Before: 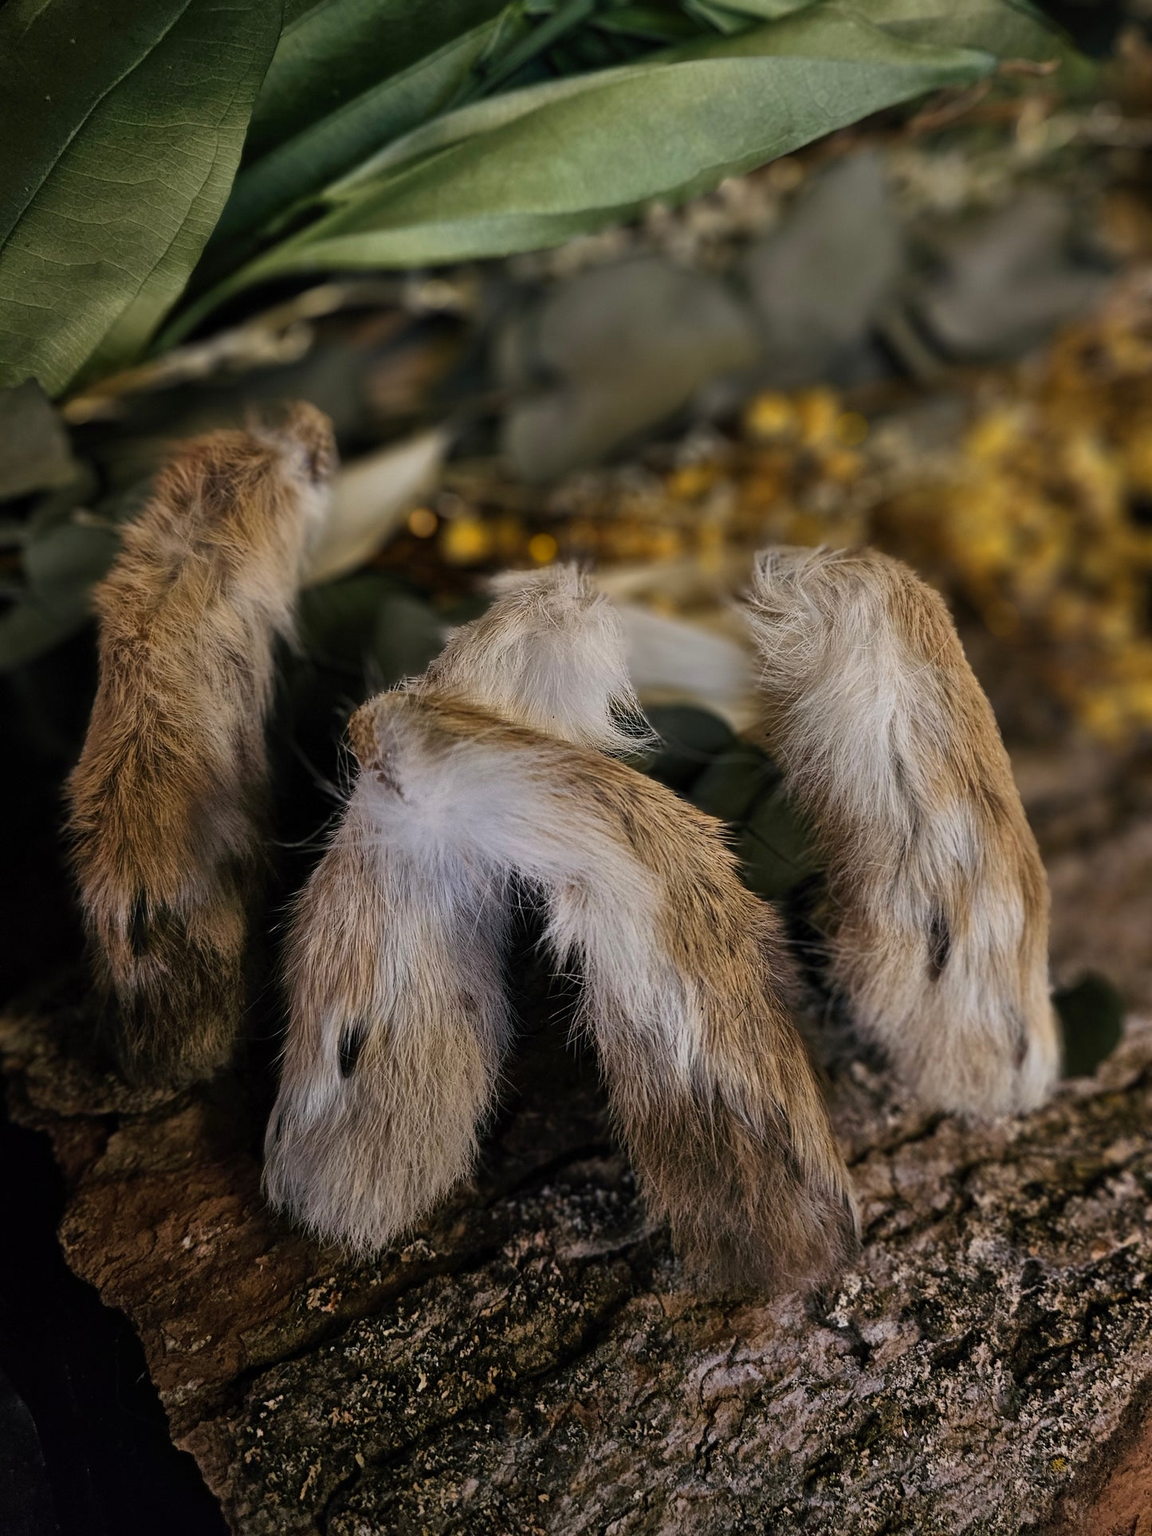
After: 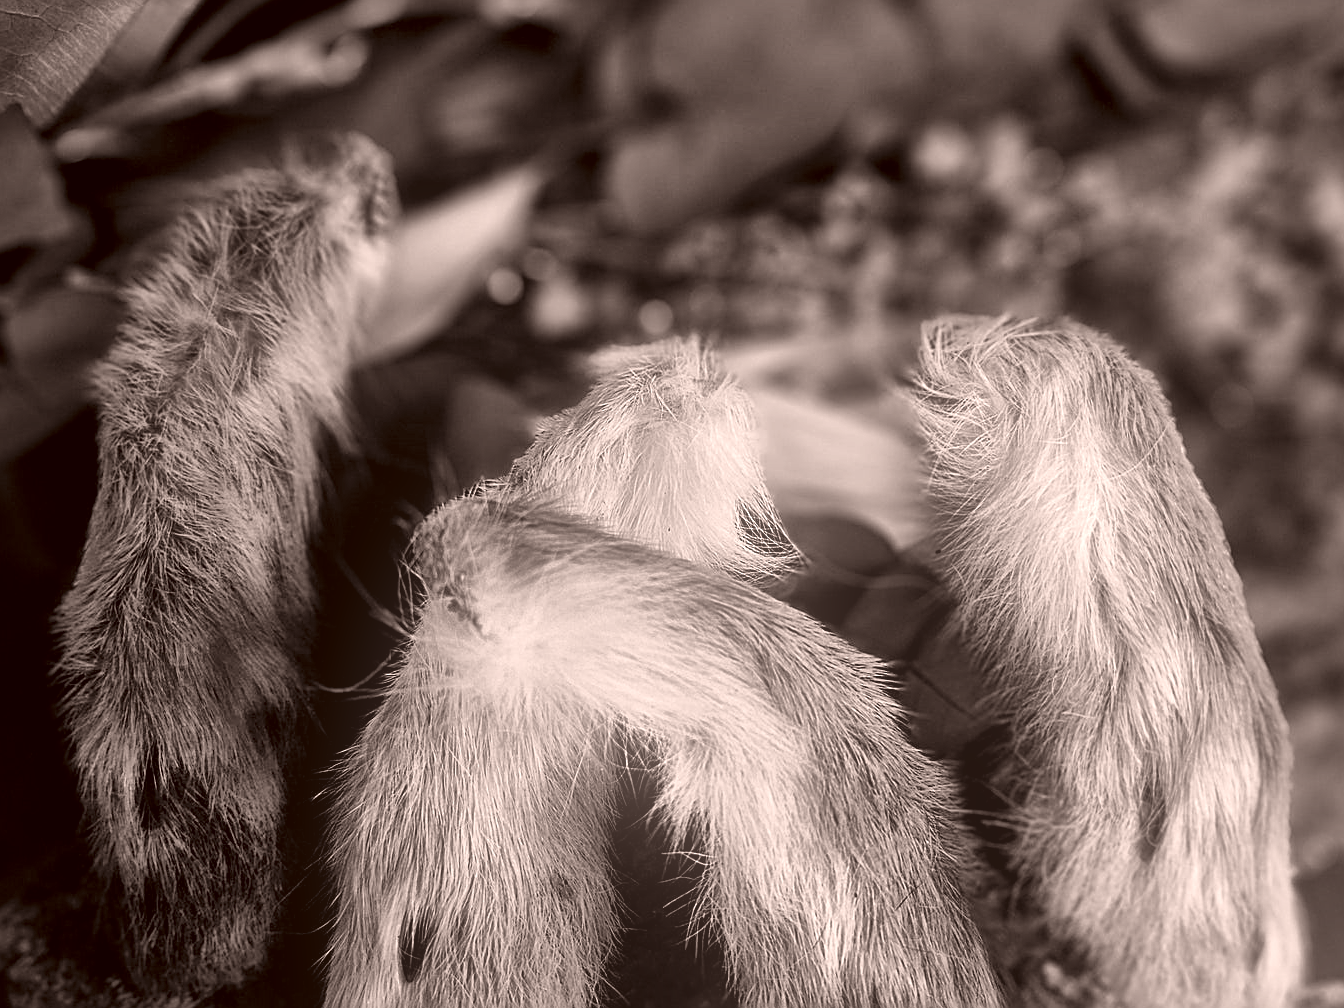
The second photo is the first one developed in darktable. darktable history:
sharpen: on, module defaults
bloom: on, module defaults
crop: left 1.744%, top 19.225%, right 5.069%, bottom 28.357%
color correction: highlights a* 10.21, highlights b* 9.79, shadows a* 8.61, shadows b* 7.88, saturation 0.8
color calibration: output gray [0.23, 0.37, 0.4, 0], gray › normalize channels true, illuminant same as pipeline (D50), adaptation XYZ, x 0.346, y 0.359, gamut compression 0
exposure: black level correction 0, exposure 0.7 EV, compensate exposure bias true, compensate highlight preservation false
local contrast: mode bilateral grid, contrast 20, coarseness 50, detail 159%, midtone range 0.2
